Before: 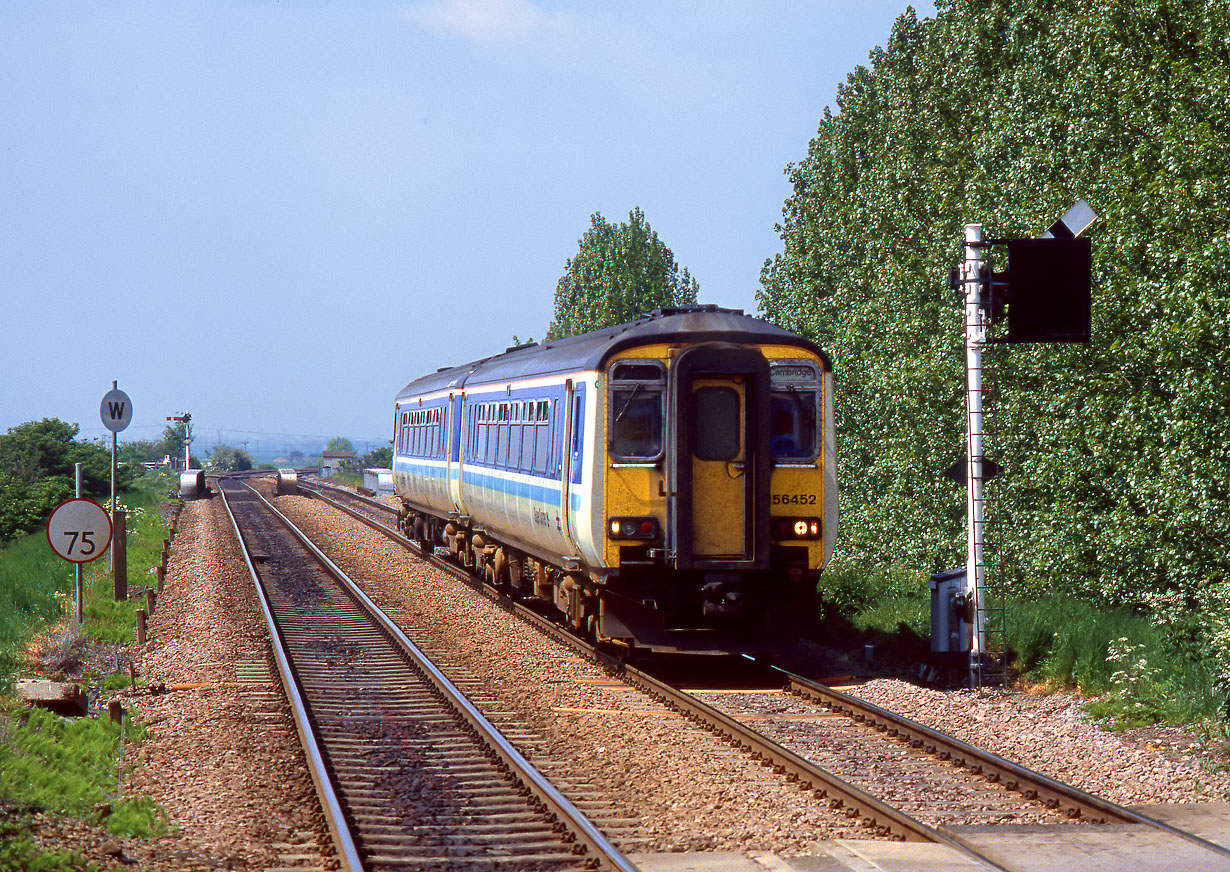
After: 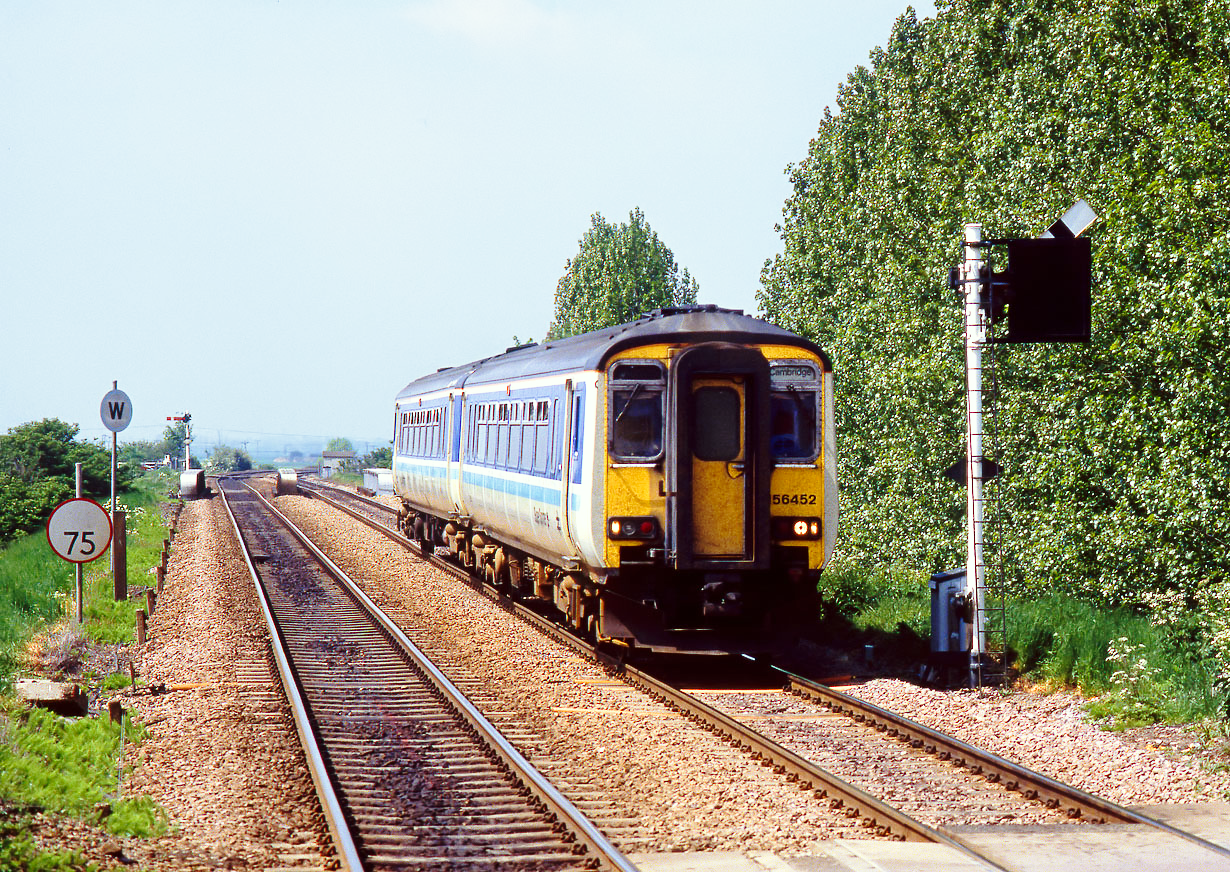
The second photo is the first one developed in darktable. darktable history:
base curve: curves: ch0 [(0, 0) (0.028, 0.03) (0.121, 0.232) (0.46, 0.748) (0.859, 0.968) (1, 1)], preserve colors none
contrast brightness saturation: saturation -0.05
color correction: highlights a* -2.68, highlights b* 2.57
